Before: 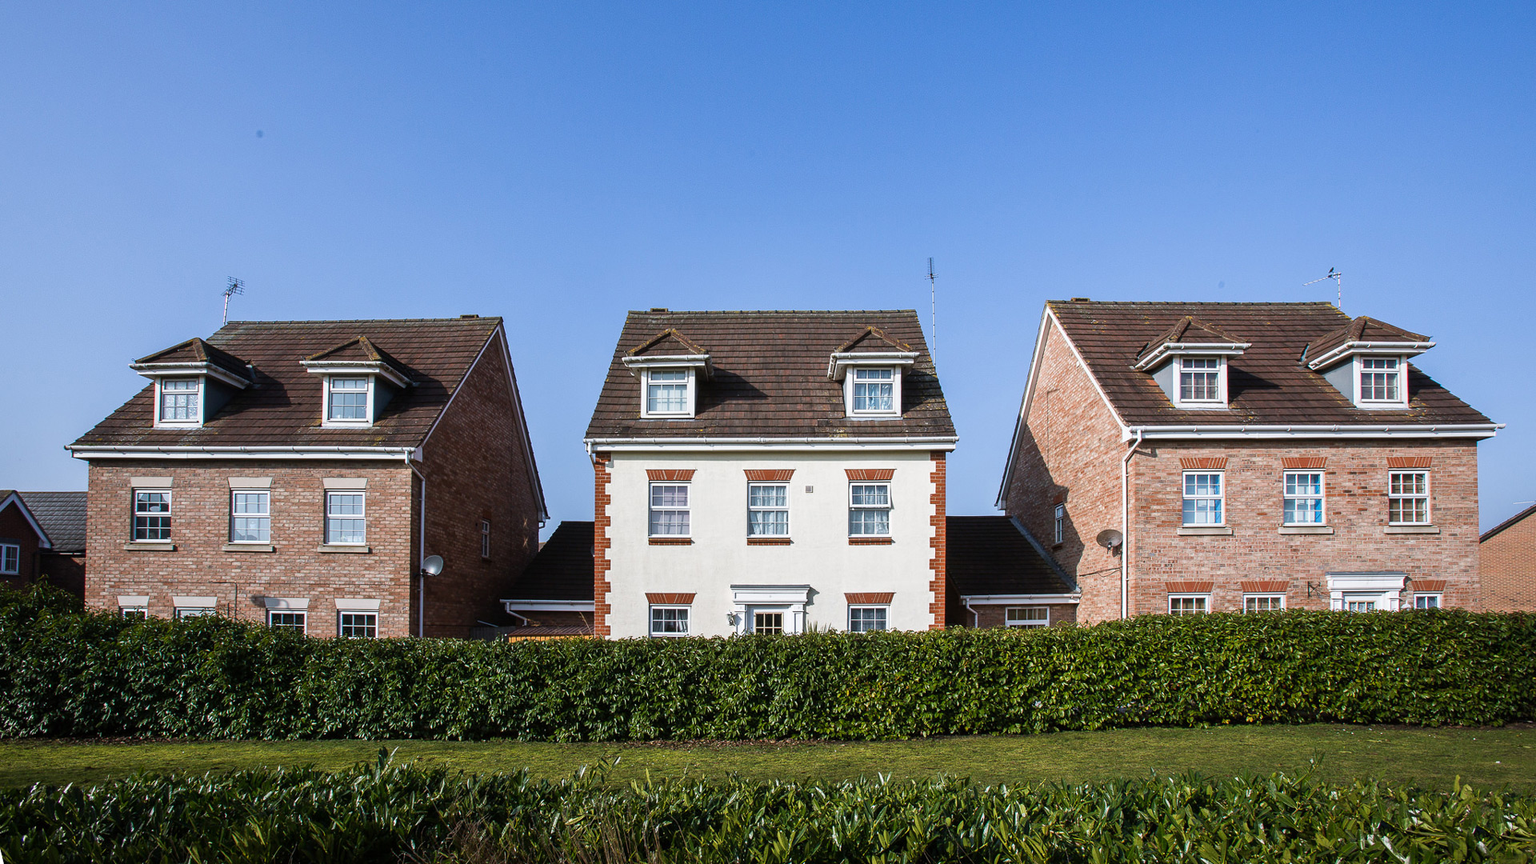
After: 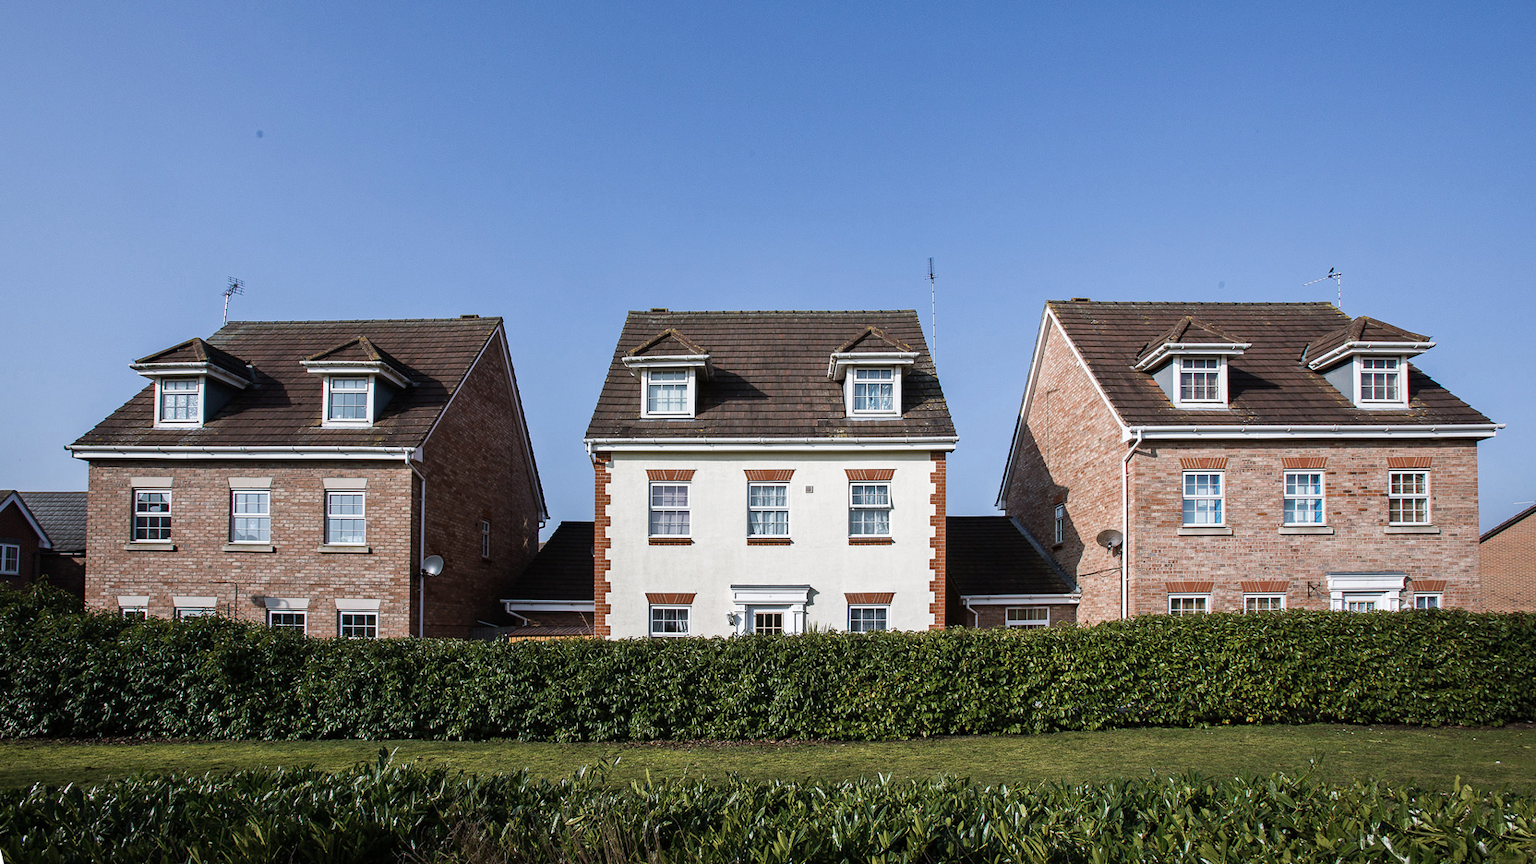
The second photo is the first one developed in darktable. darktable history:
haze removal: compatibility mode true, adaptive false
color correction: saturation 0.8
exposure: compensate highlight preservation false
